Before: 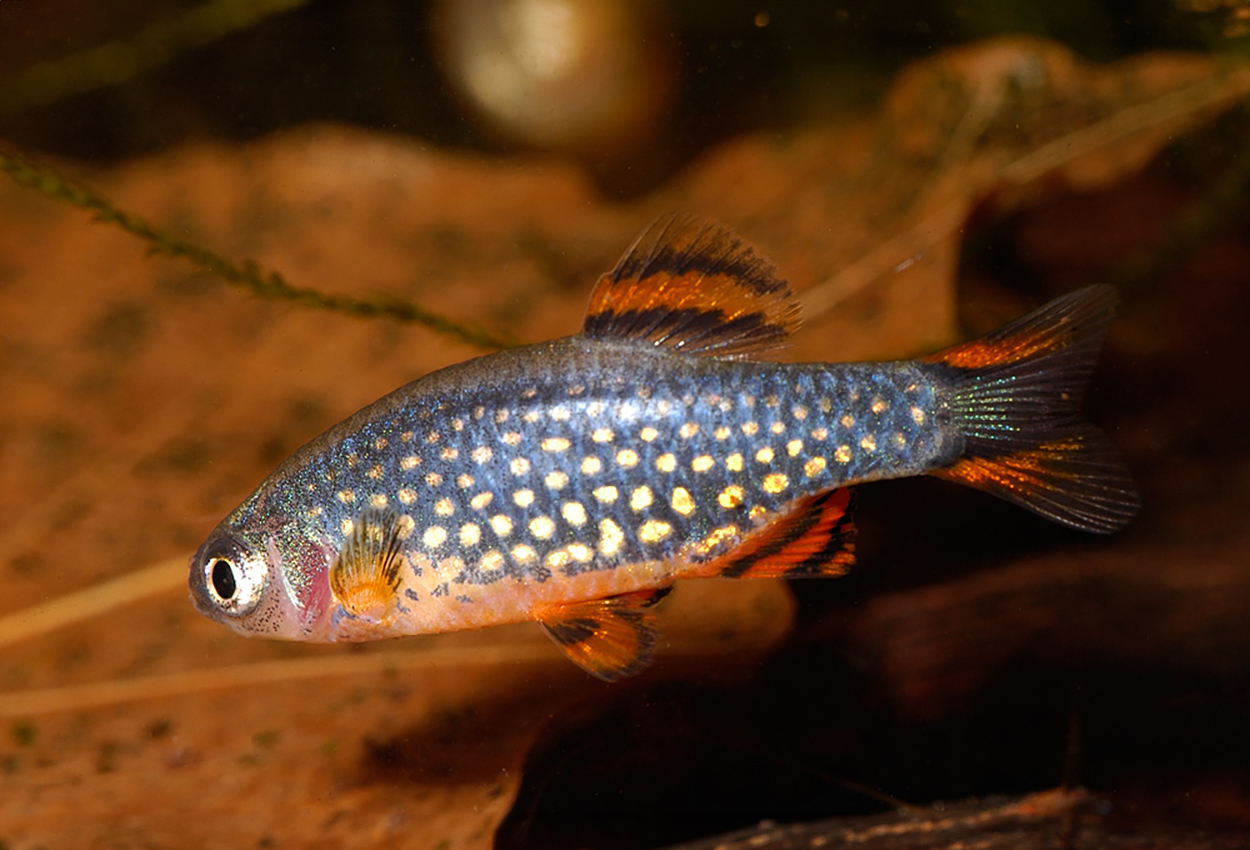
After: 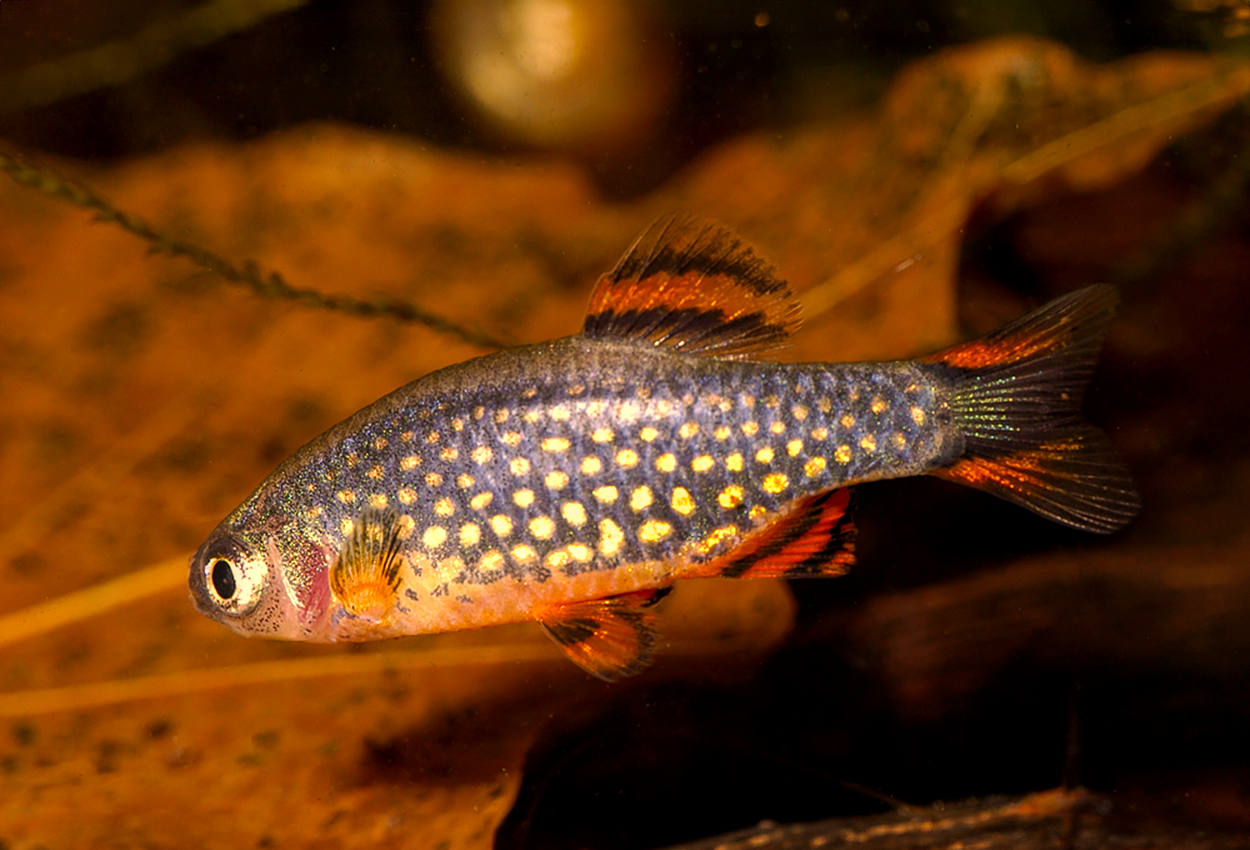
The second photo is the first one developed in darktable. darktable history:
local contrast: on, module defaults
color correction: highlights a* 15, highlights b* 31.55
velvia: on, module defaults
